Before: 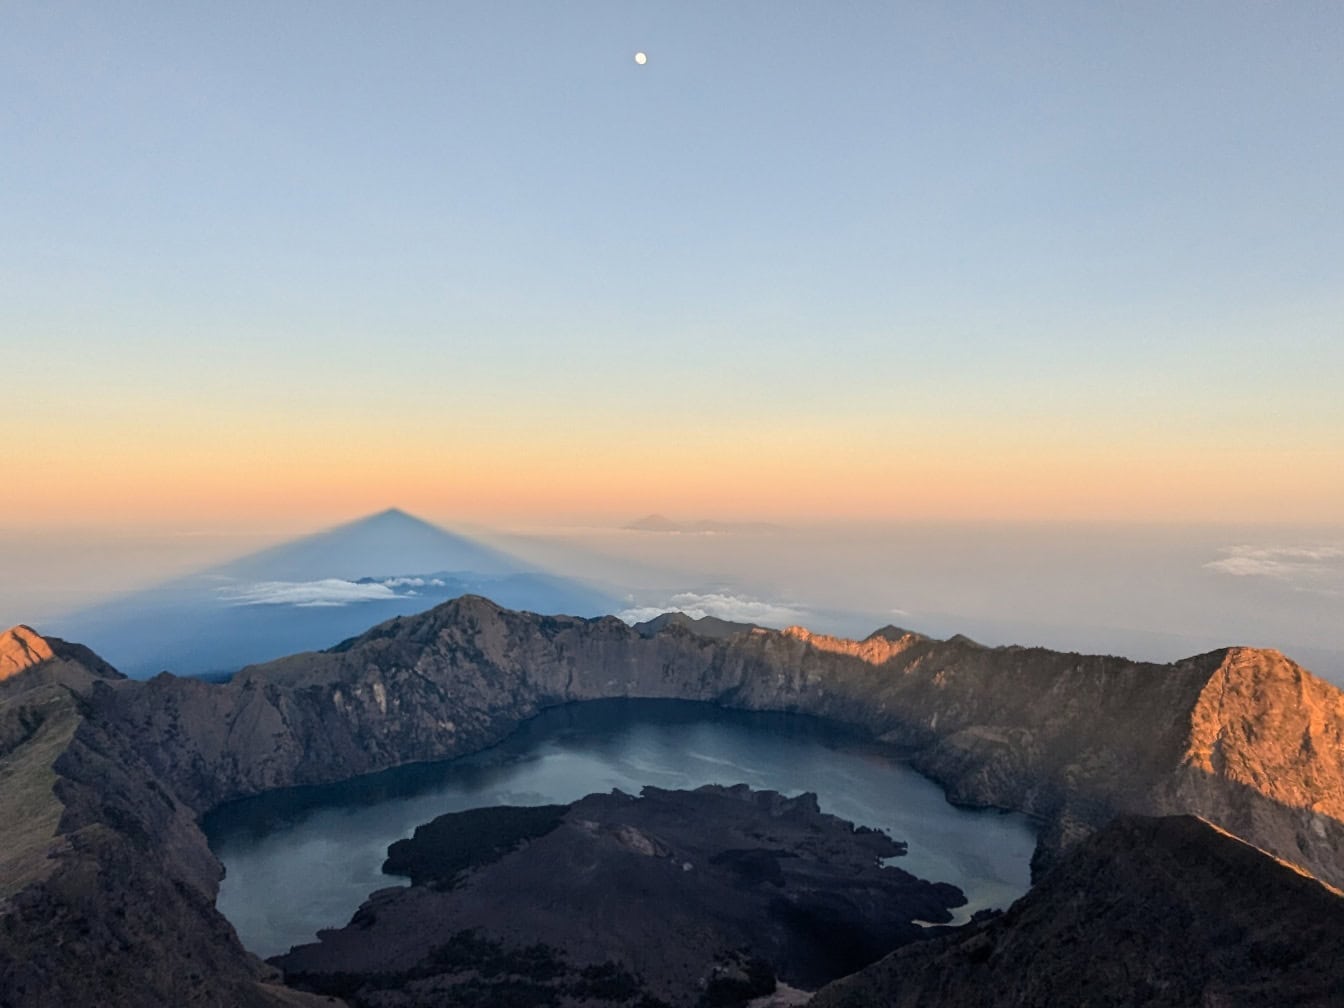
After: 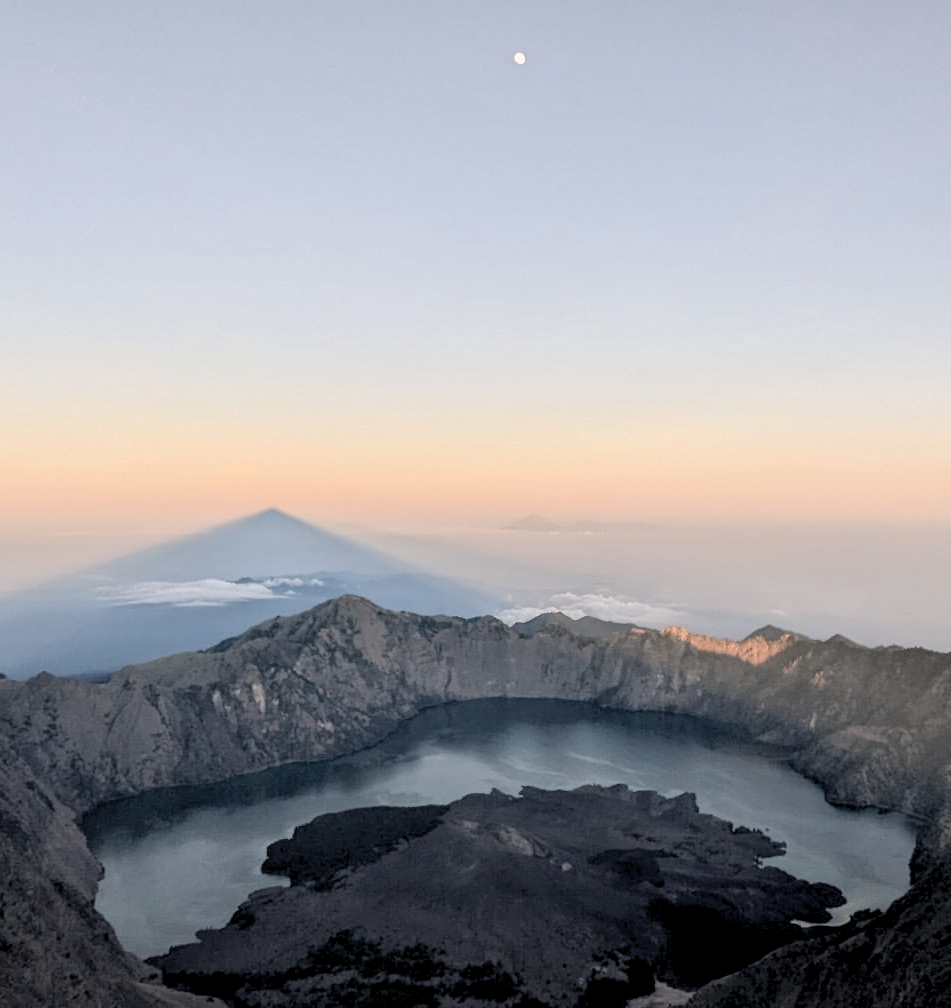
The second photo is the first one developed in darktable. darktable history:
crop and rotate: left 9.061%, right 20.142%
contrast brightness saturation: brightness 0.18, saturation -0.5
tone equalizer: on, module defaults
color balance rgb: shadows lift › chroma 2%, shadows lift › hue 217.2°, power › chroma 0.25%, power › hue 60°, highlights gain › chroma 1.5%, highlights gain › hue 309.6°, global offset › luminance -0.5%, perceptual saturation grading › global saturation 15%, global vibrance 20%
